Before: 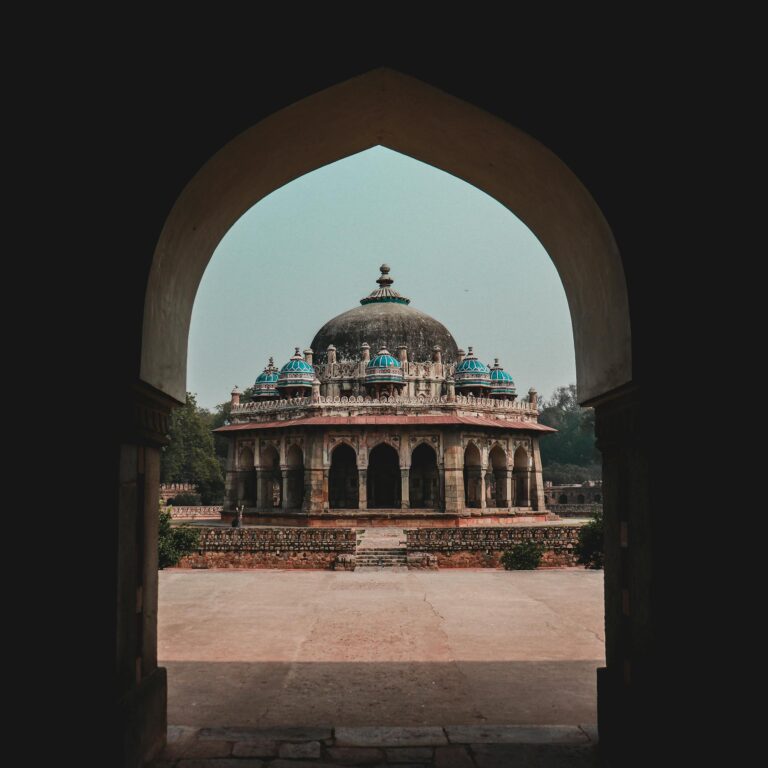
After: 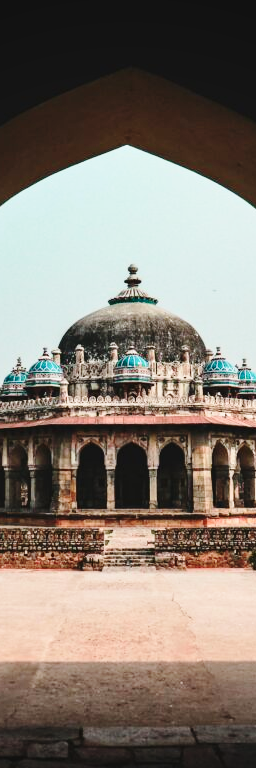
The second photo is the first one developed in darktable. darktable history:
crop: left 32.929%, right 33.609%
contrast brightness saturation: contrast 0.15, brightness 0.052
vignetting: on, module defaults
base curve: curves: ch0 [(0, 0) (0.028, 0.03) (0.121, 0.232) (0.46, 0.748) (0.859, 0.968) (1, 1)], preserve colors none
